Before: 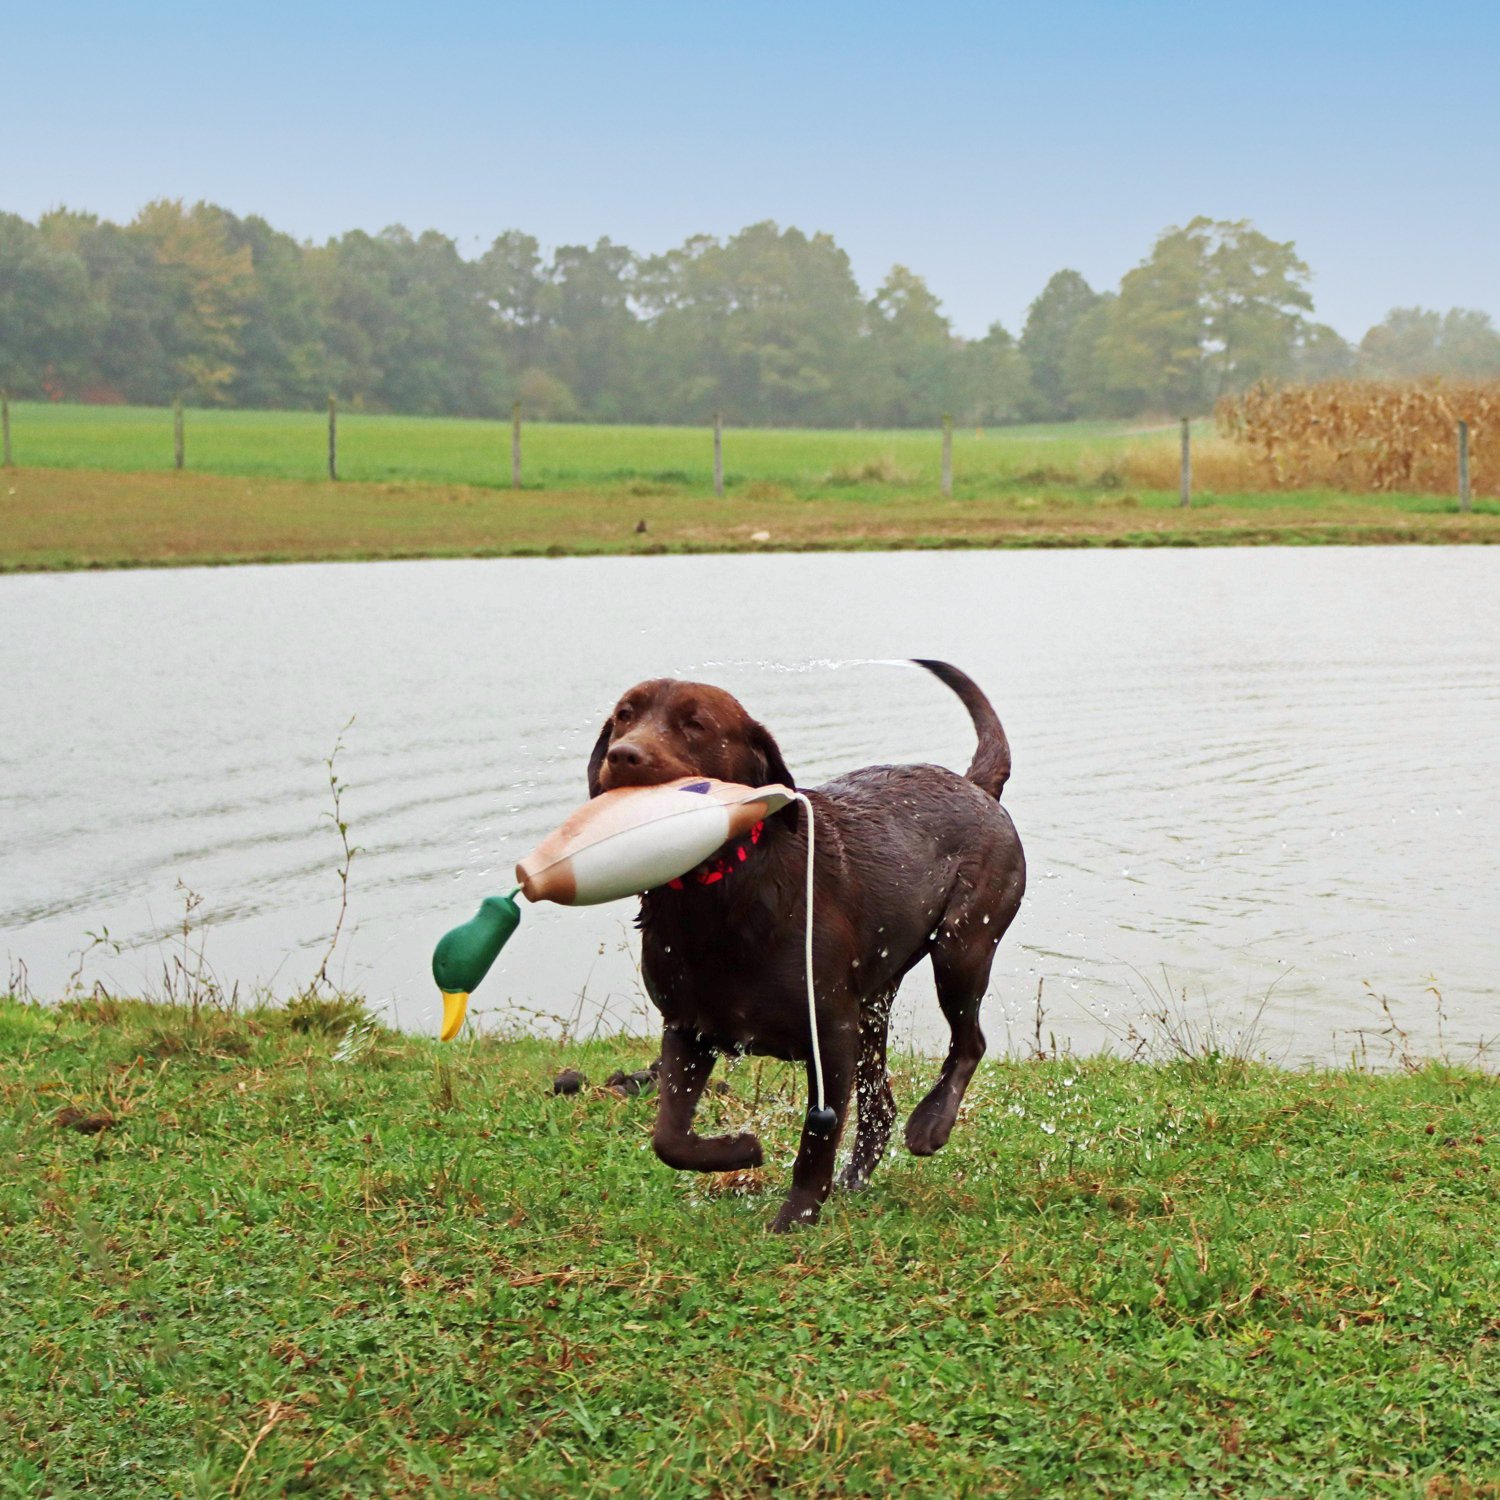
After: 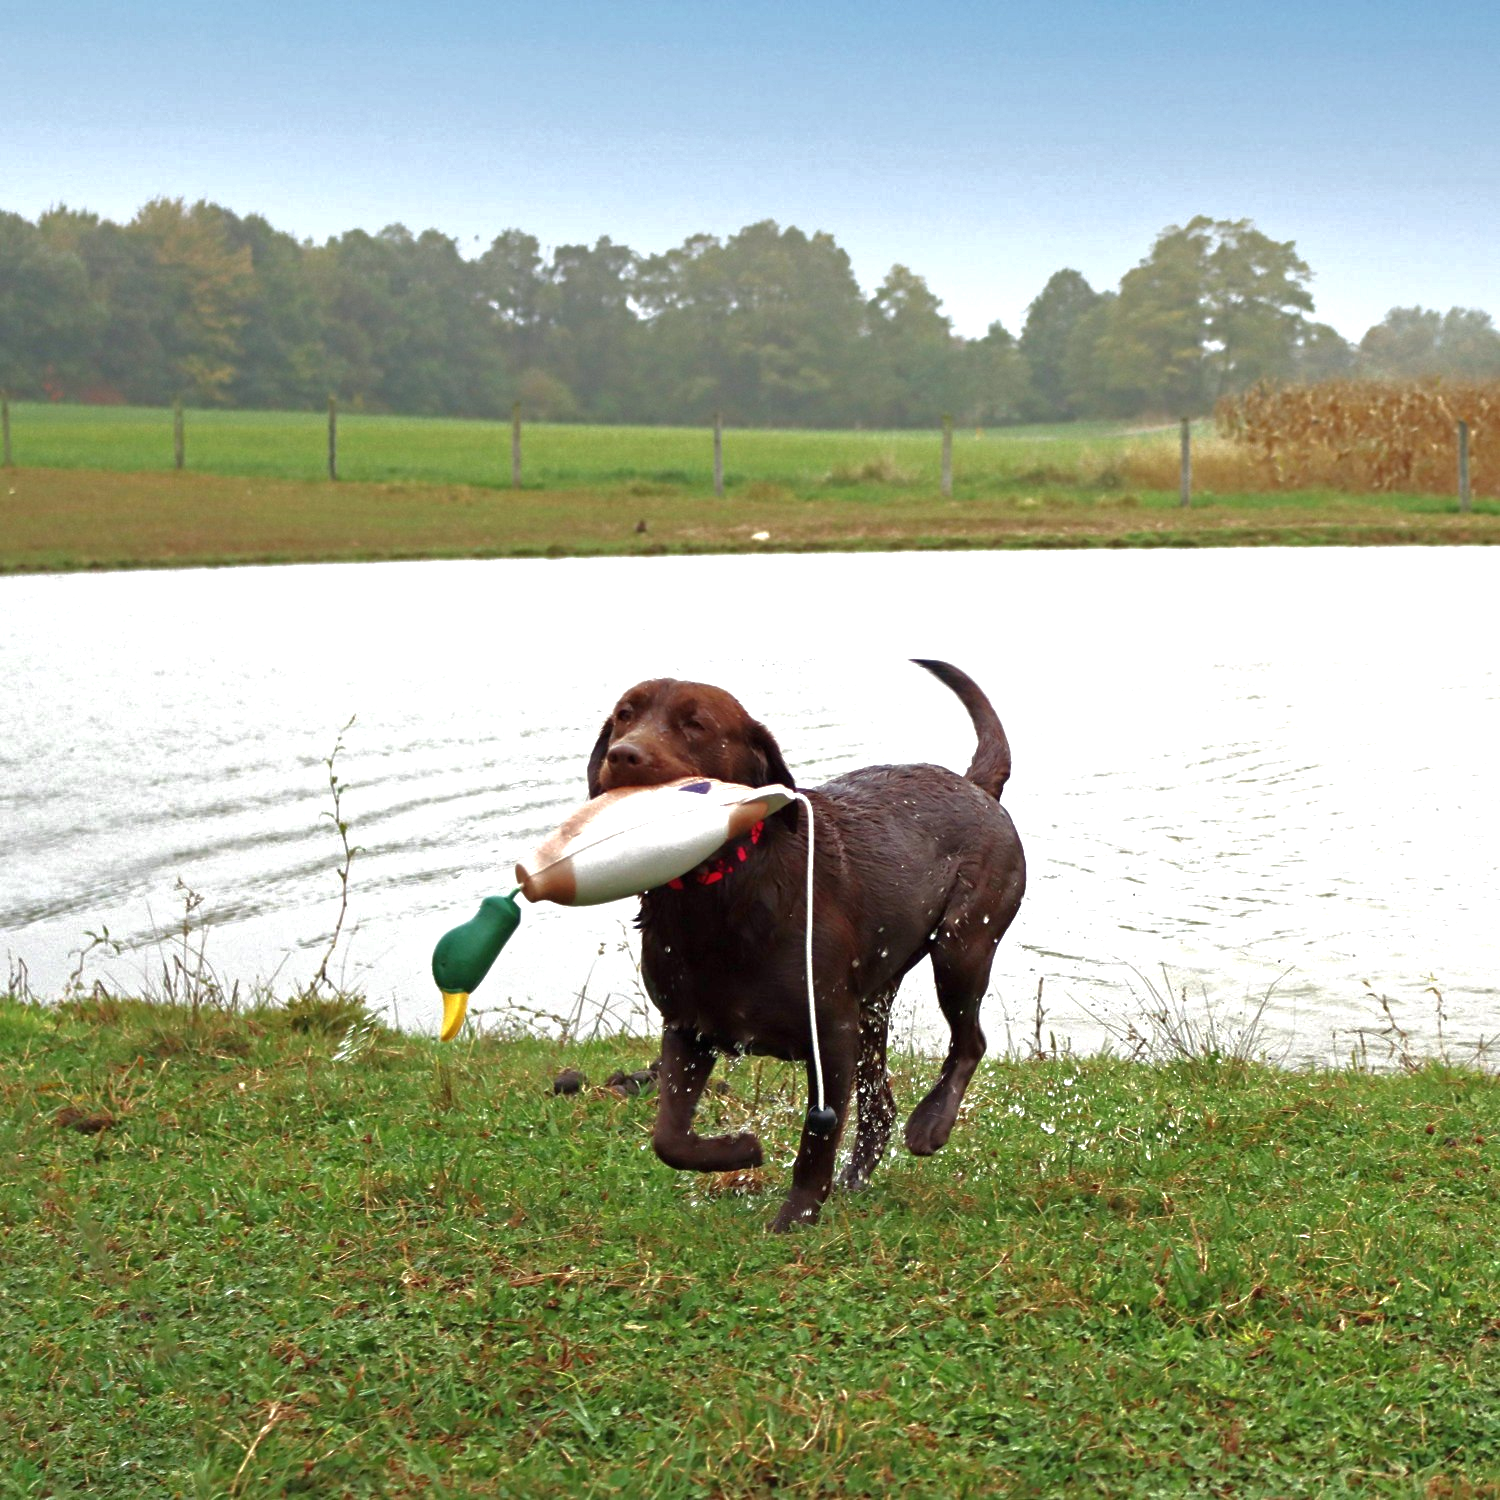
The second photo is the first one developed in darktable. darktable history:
base curve: curves: ch0 [(0, 0) (0.841, 0.609) (1, 1)]
exposure: black level correction 0, exposure 0.6 EV, compensate highlight preservation false
